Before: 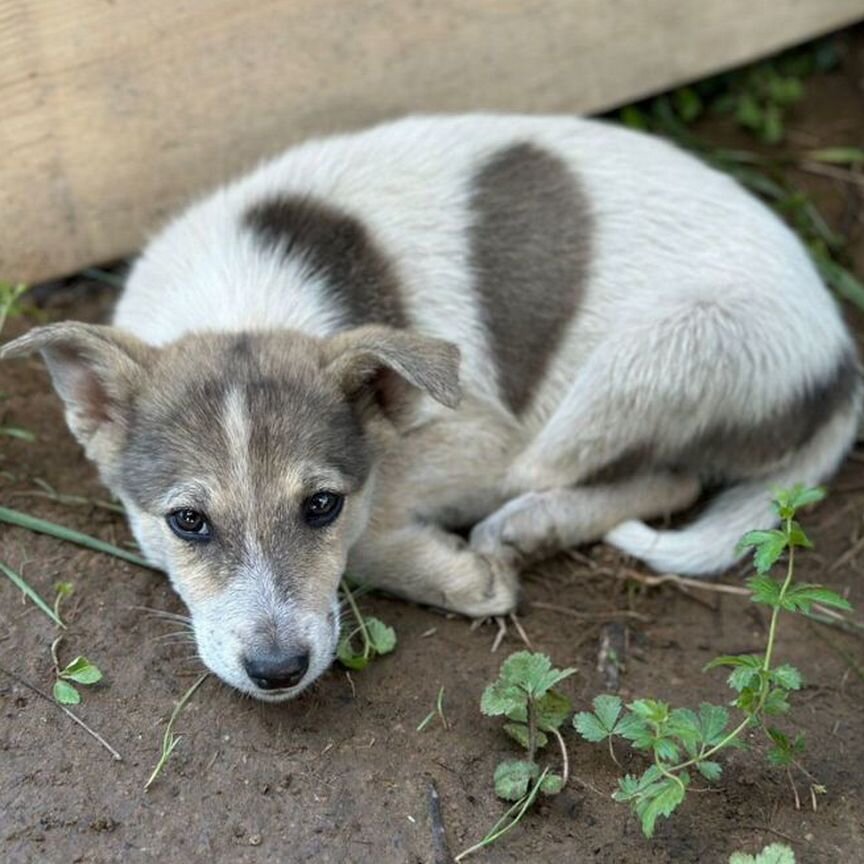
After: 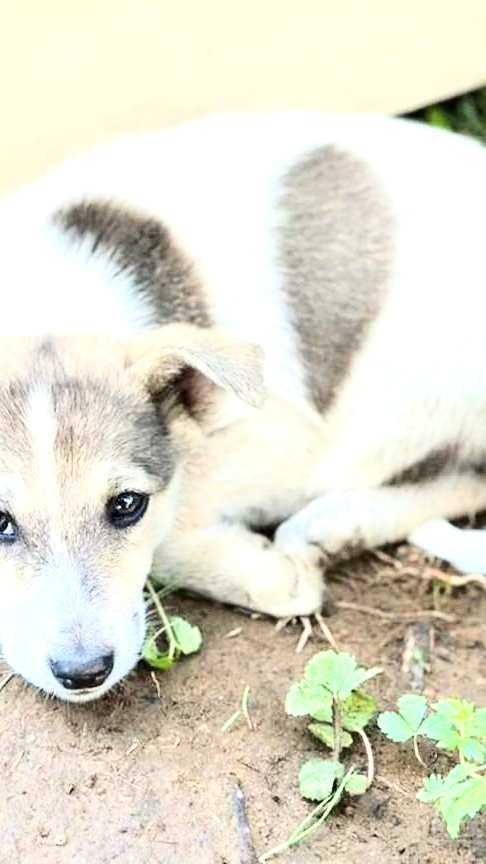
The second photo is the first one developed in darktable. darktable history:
contrast equalizer: octaves 7, y [[0.5 ×6], [0.5 ×6], [0.5 ×6], [0 ×6], [0, 0, 0, 0.581, 0.011, 0]]
crop and rotate: left 22.675%, right 21.038%
tone curve: curves: ch0 [(0, 0) (0.003, 0.003) (0.011, 0.013) (0.025, 0.029) (0.044, 0.052) (0.069, 0.082) (0.1, 0.118) (0.136, 0.161) (0.177, 0.21) (0.224, 0.27) (0.277, 0.38) (0.335, 0.49) (0.399, 0.594) (0.468, 0.692) (0.543, 0.794) (0.623, 0.857) (0.709, 0.919) (0.801, 0.955) (0.898, 0.978) (1, 1)]
exposure: exposure 1.231 EV, compensate exposure bias true, compensate highlight preservation false
